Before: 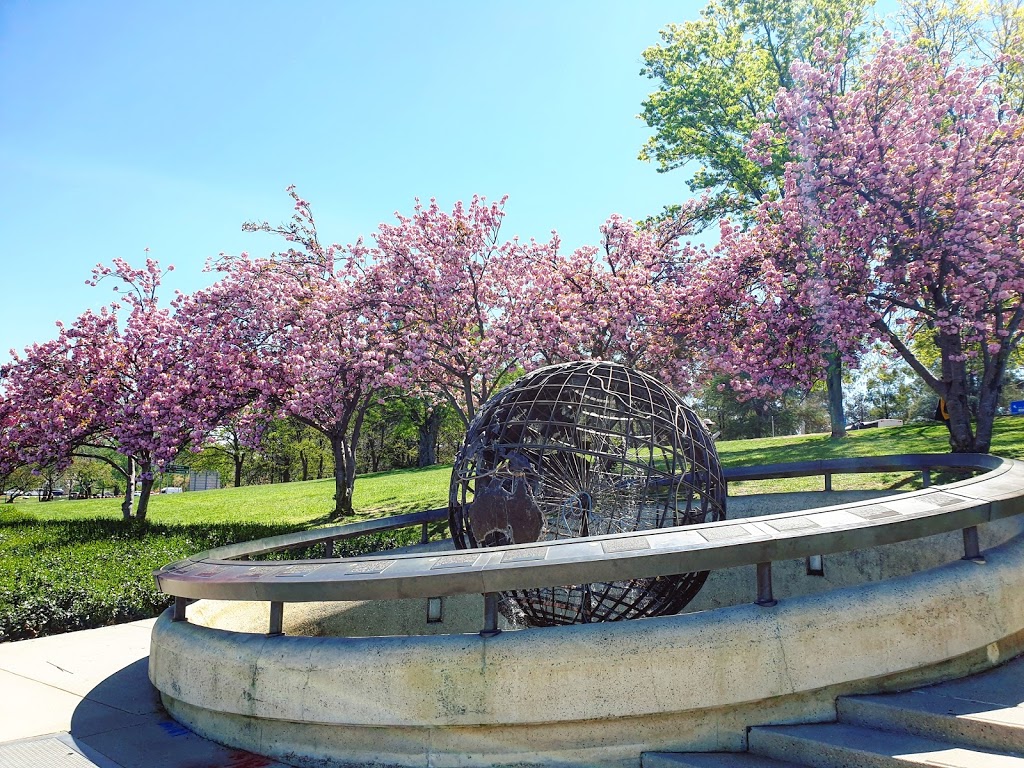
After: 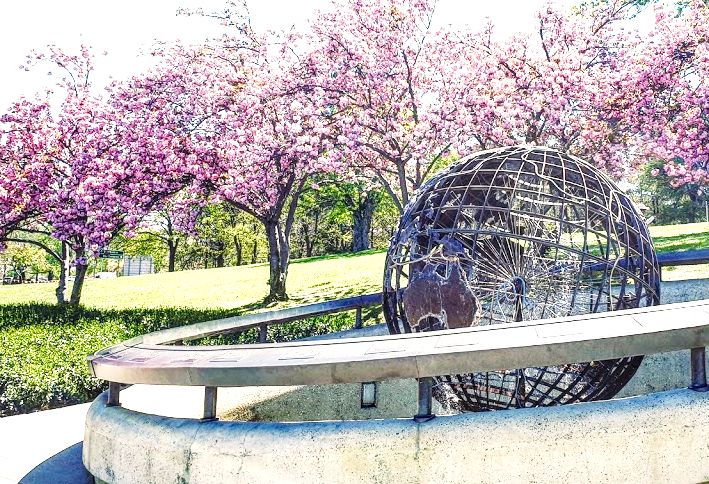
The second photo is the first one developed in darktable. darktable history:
levels: levels [0, 0.499, 1]
crop: left 6.502%, top 28.101%, right 24.253%, bottom 8.817%
exposure: exposure 0.571 EV, compensate exposure bias true, compensate highlight preservation false
color correction: highlights a* 2.91, highlights b* 5.02, shadows a* -2.68, shadows b* -4.86, saturation 0.805
base curve: curves: ch0 [(0, 0) (0.005, 0.002) (0.15, 0.3) (0.4, 0.7) (0.75, 0.95) (1, 1)], preserve colors none
color balance rgb: global offset › luminance 0.719%, perceptual saturation grading › global saturation 0.203%, perceptual saturation grading › highlights -16.926%, perceptual saturation grading › mid-tones 33.147%, perceptual saturation grading › shadows 50.456%, global vibrance 9.984%
local contrast: detail 150%
